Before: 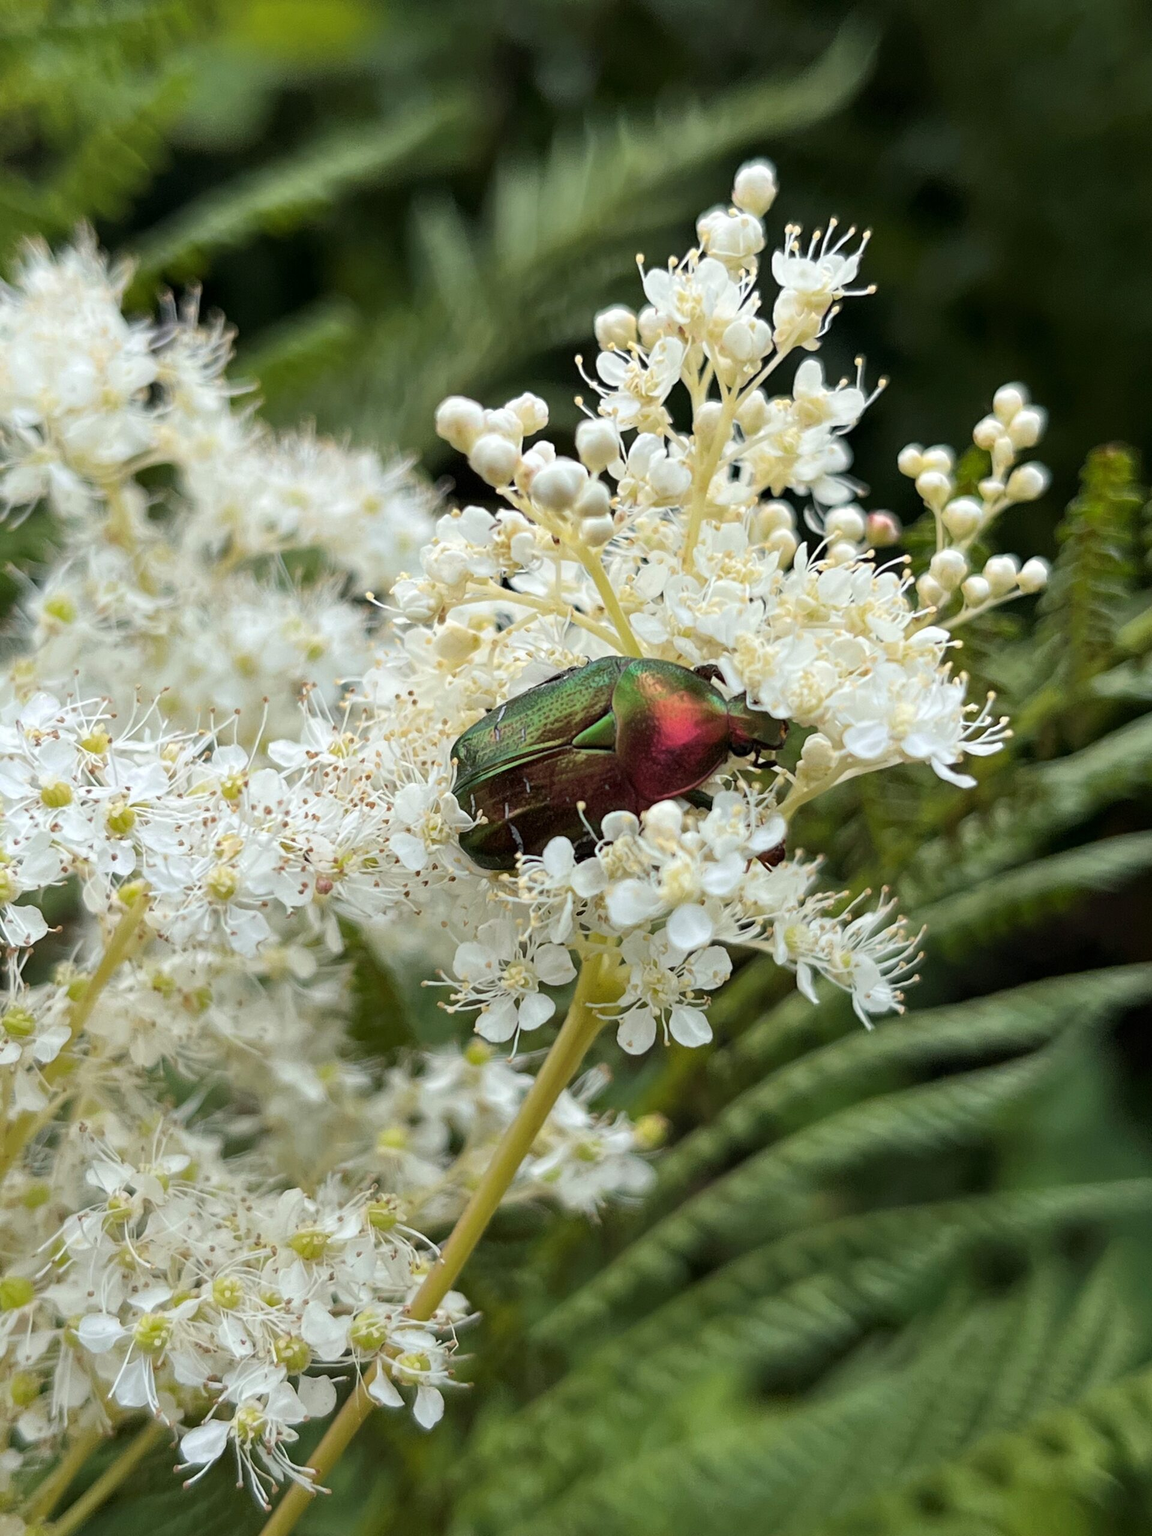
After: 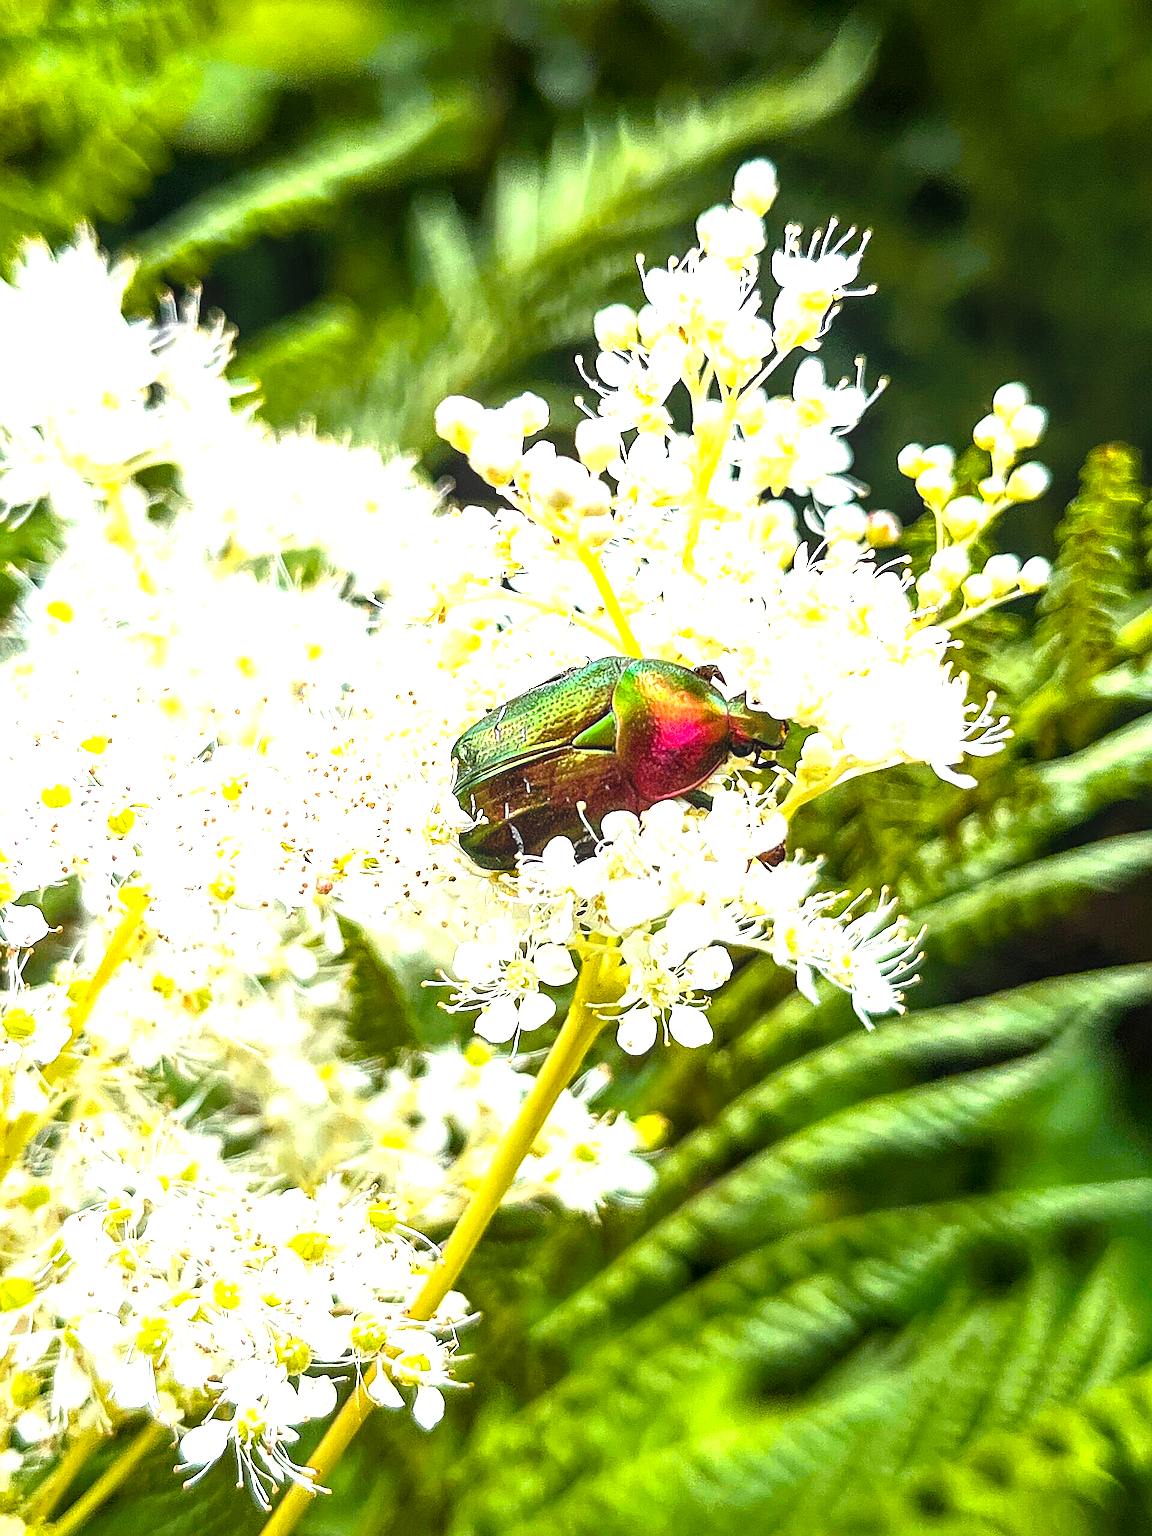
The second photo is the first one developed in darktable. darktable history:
exposure: black level correction 0, exposure 1.2 EV, compensate exposure bias true, compensate highlight preservation false
sharpen: radius 1.4, amount 1.25, threshold 0.7
local contrast: detail 130%
color balance rgb: linear chroma grading › global chroma 9%, perceptual saturation grading › global saturation 36%, perceptual saturation grading › shadows 35%, perceptual brilliance grading › global brilliance 15%, perceptual brilliance grading › shadows -35%, global vibrance 15%
